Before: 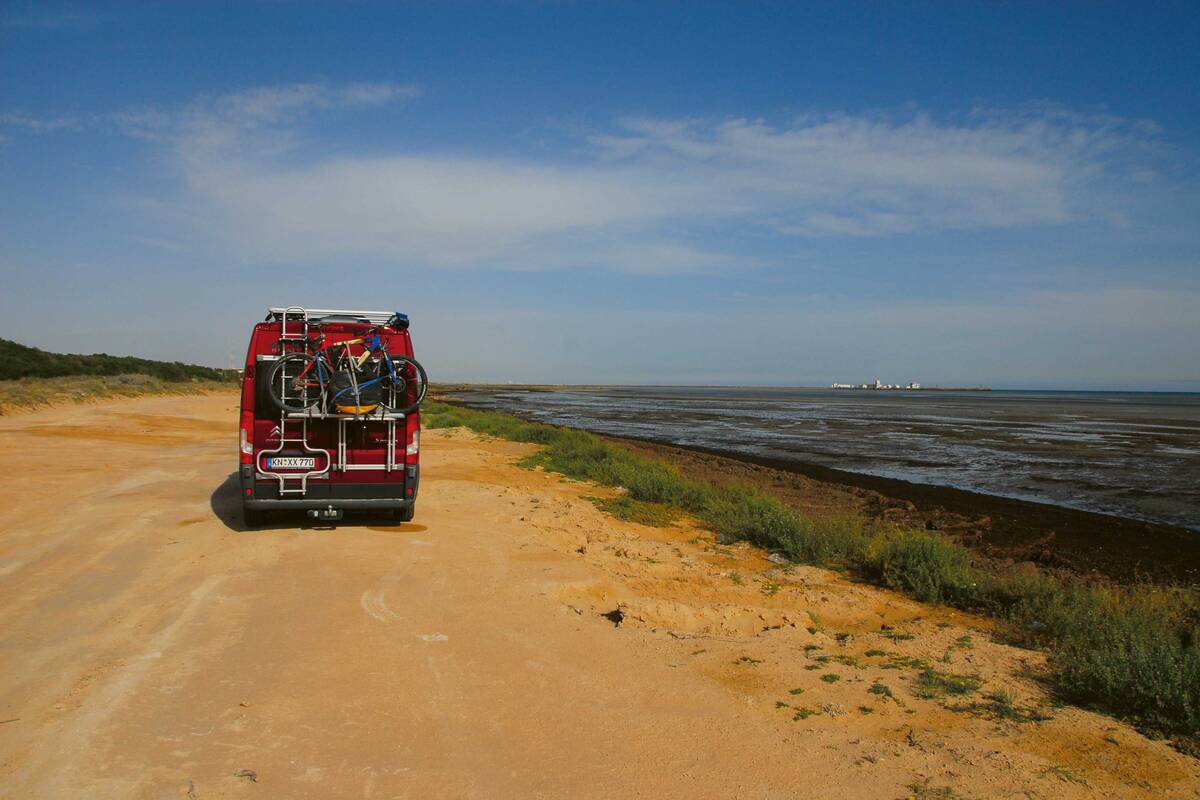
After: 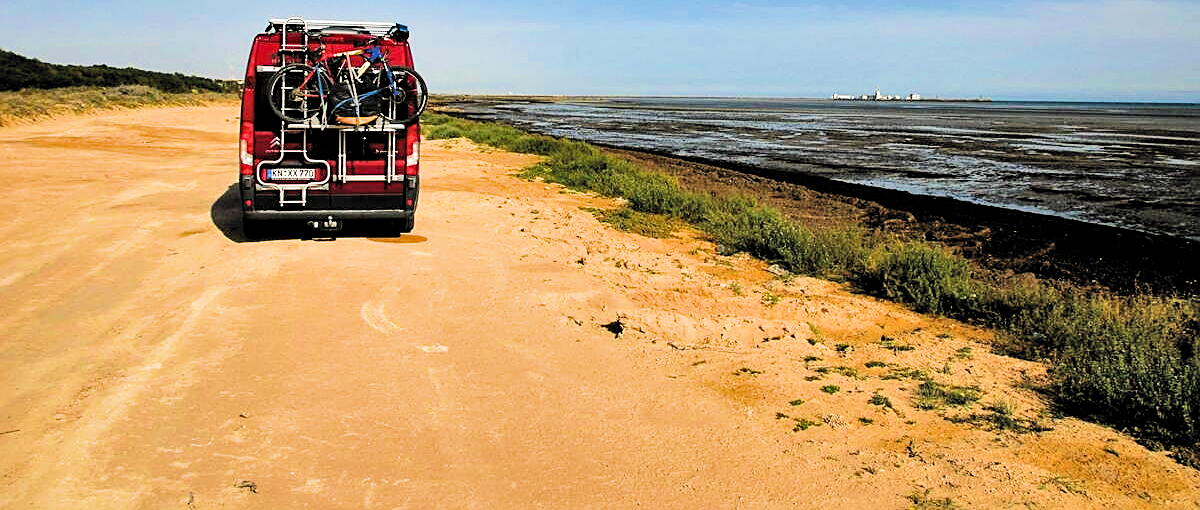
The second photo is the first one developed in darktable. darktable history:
crop and rotate: top 36.13%
tone equalizer: -8 EV -0.39 EV, -7 EV -0.365 EV, -6 EV -0.342 EV, -5 EV -0.214 EV, -3 EV 0.193 EV, -2 EV 0.323 EV, -1 EV 0.395 EV, +0 EV 0.408 EV, edges refinement/feathering 500, mask exposure compensation -1.57 EV, preserve details no
filmic rgb: black relative exposure -5.13 EV, white relative exposure 3.99 EV, hardness 2.89, contrast 1.297, highlights saturation mix -29%, color science v6 (2022)
exposure: black level correction 0.001, exposure 1.036 EV, compensate highlight preservation false
velvia: on, module defaults
sharpen: on, module defaults
shadows and highlights: soften with gaussian
local contrast: highlights 100%, shadows 100%, detail 120%, midtone range 0.2
